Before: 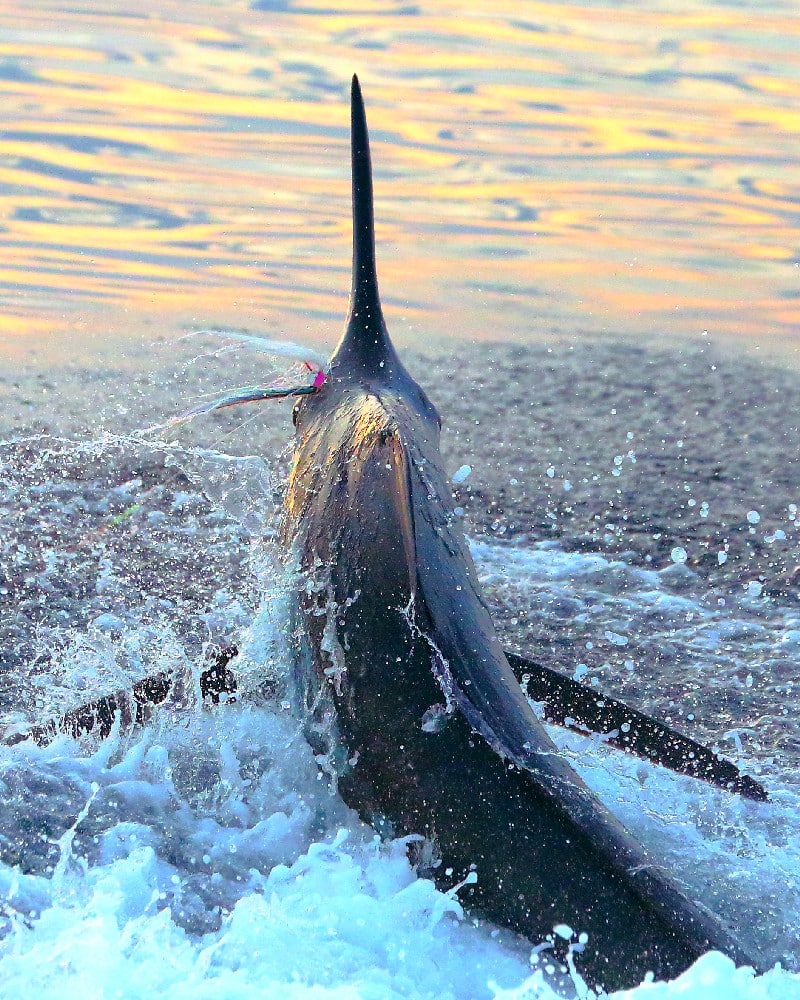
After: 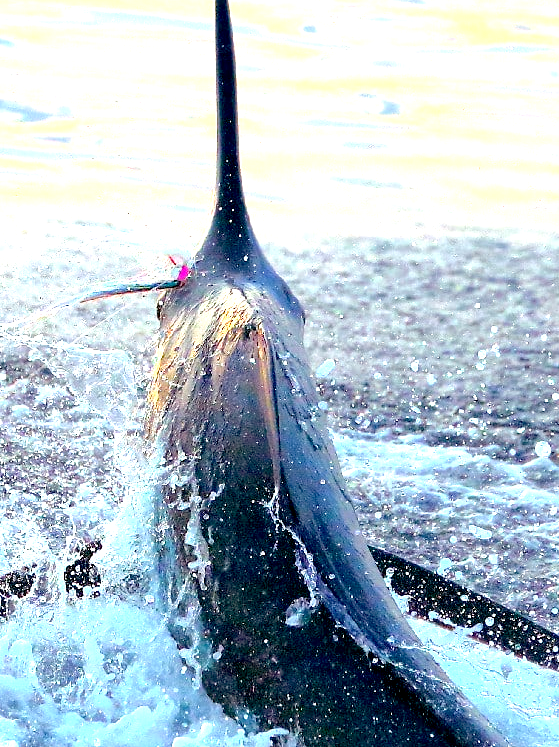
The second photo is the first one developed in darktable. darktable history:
crop and rotate: left 17.046%, top 10.659%, right 12.989%, bottom 14.553%
exposure: black level correction 0.011, exposure 1.088 EV, compensate exposure bias true, compensate highlight preservation false
white balance: red 1.009, blue 0.985
